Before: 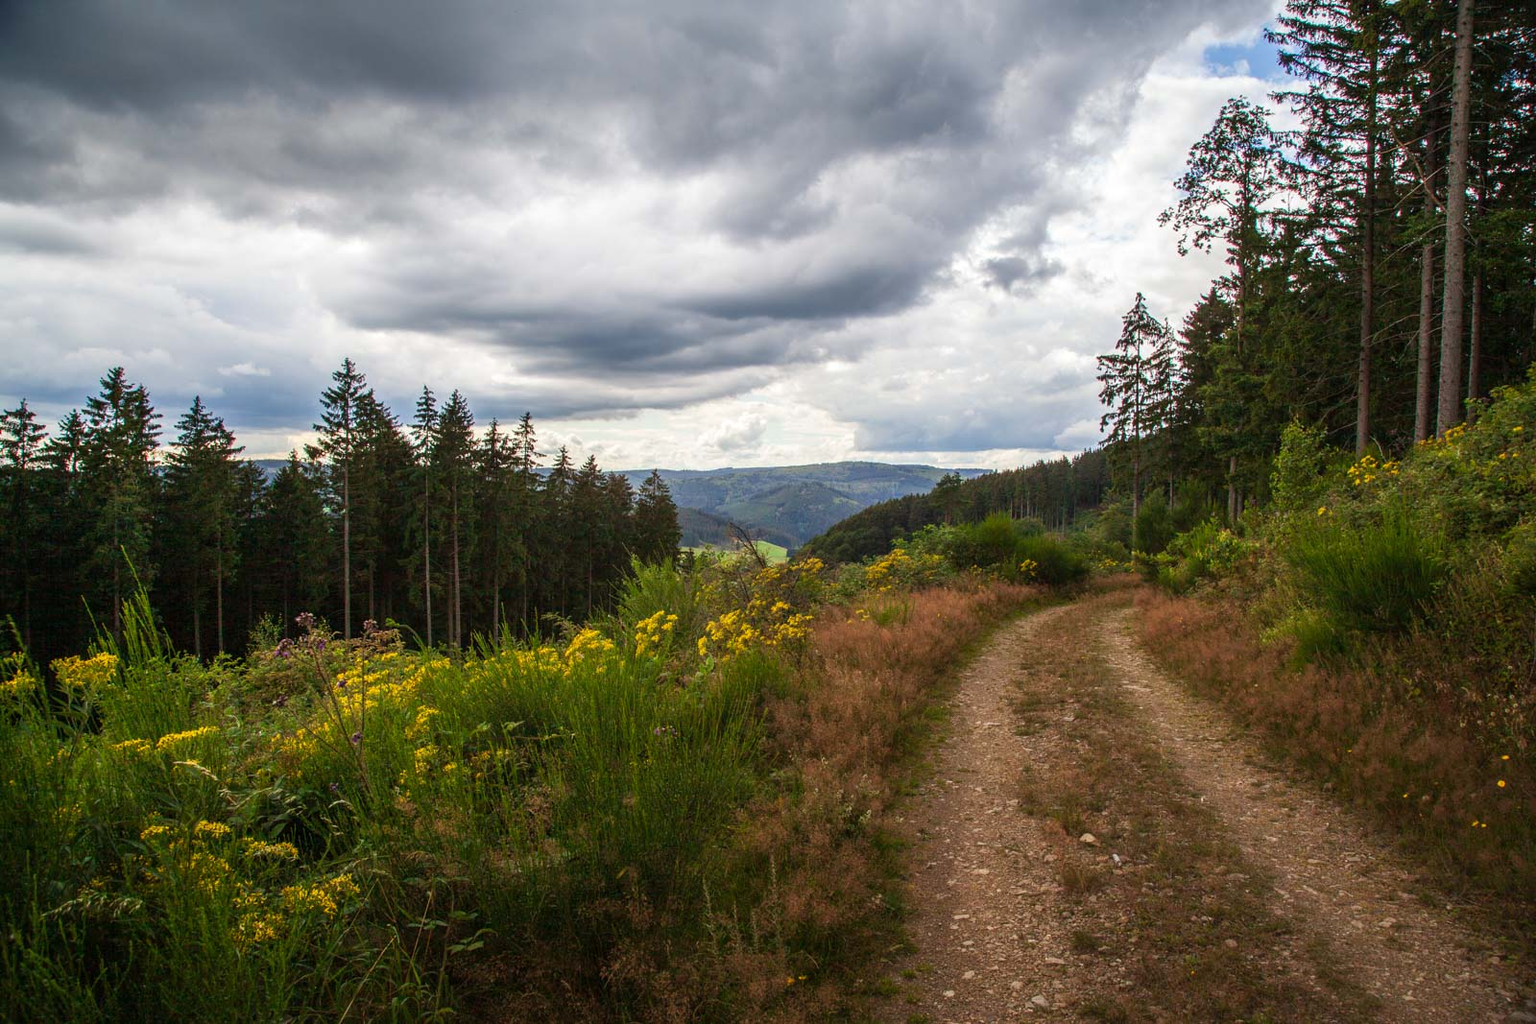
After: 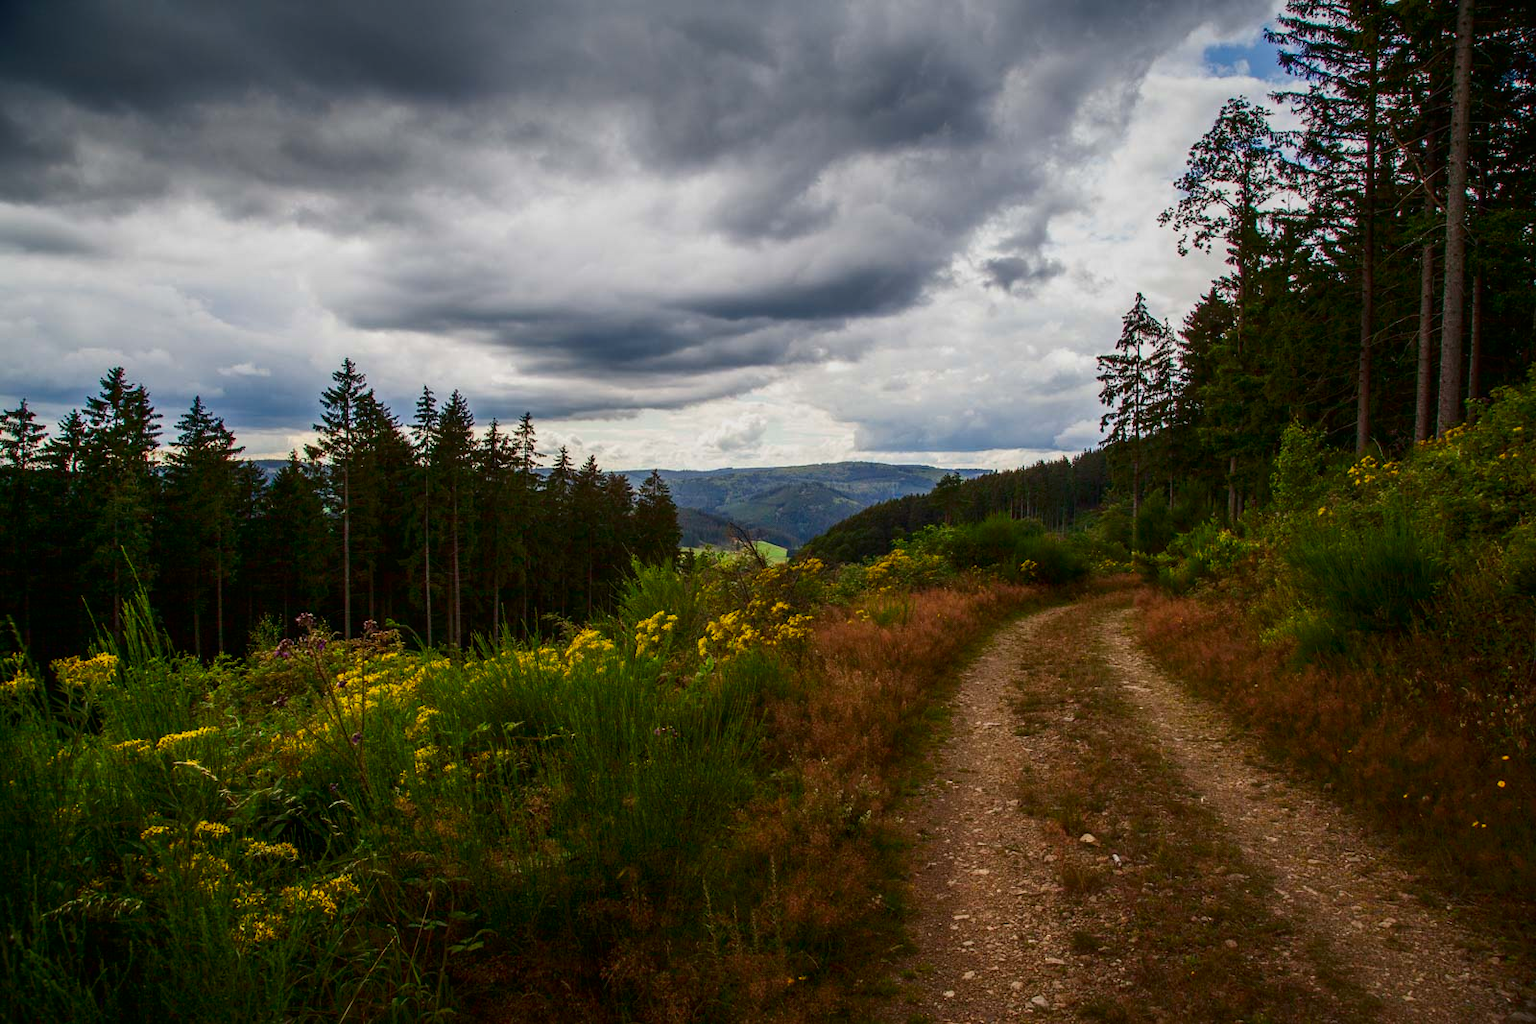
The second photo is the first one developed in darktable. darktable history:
contrast brightness saturation: contrast 0.12, brightness -0.12, saturation 0.2
graduated density: on, module defaults
